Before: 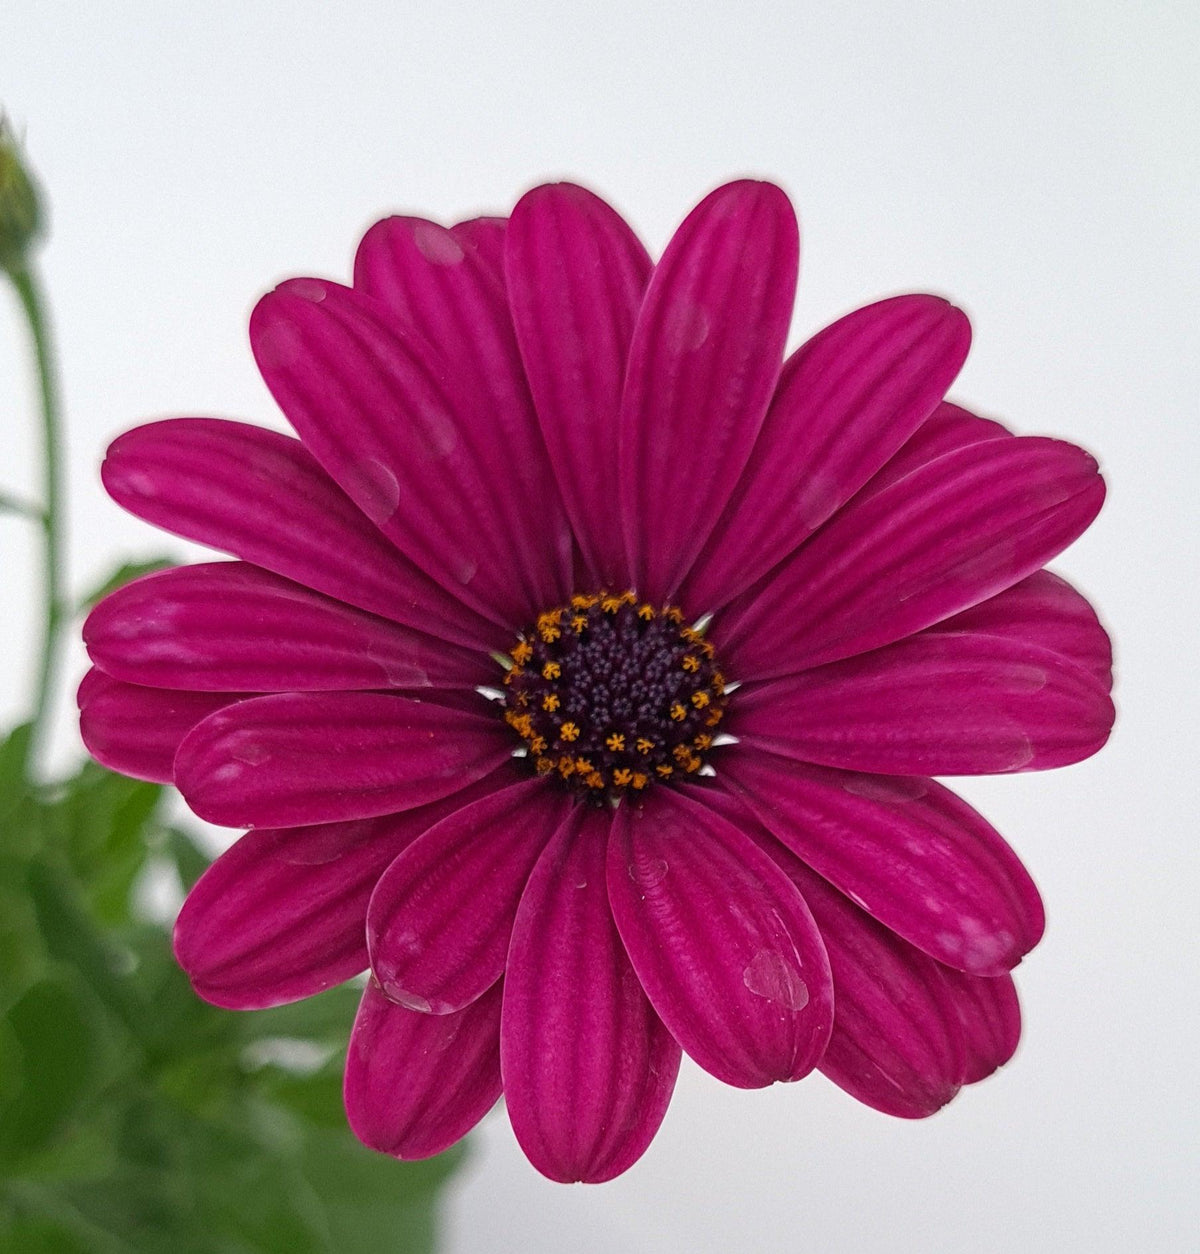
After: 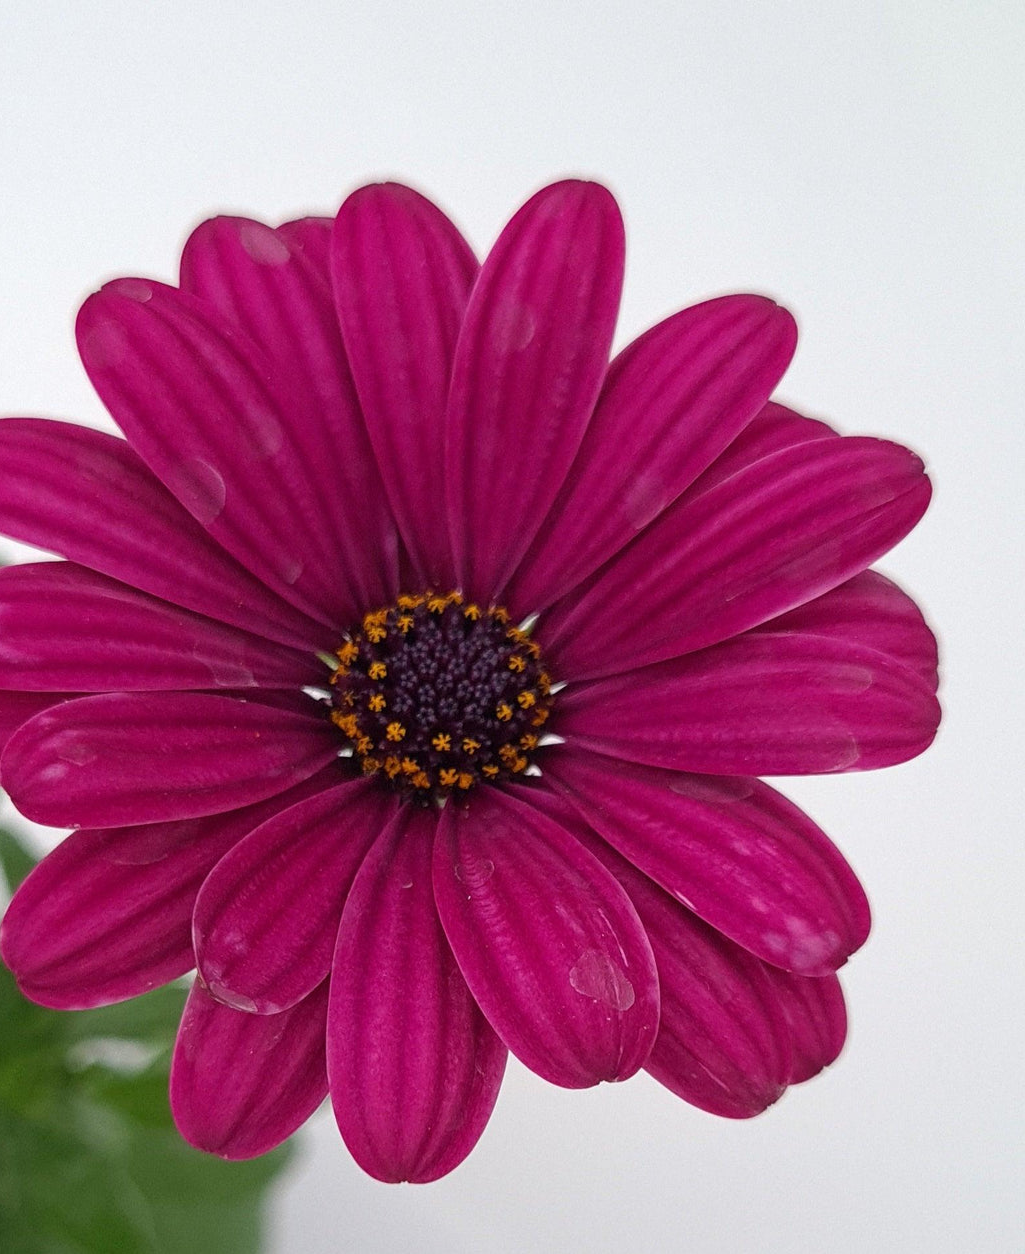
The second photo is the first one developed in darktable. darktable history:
crop and rotate: left 14.561%
exposure: compensate exposure bias true, compensate highlight preservation false
